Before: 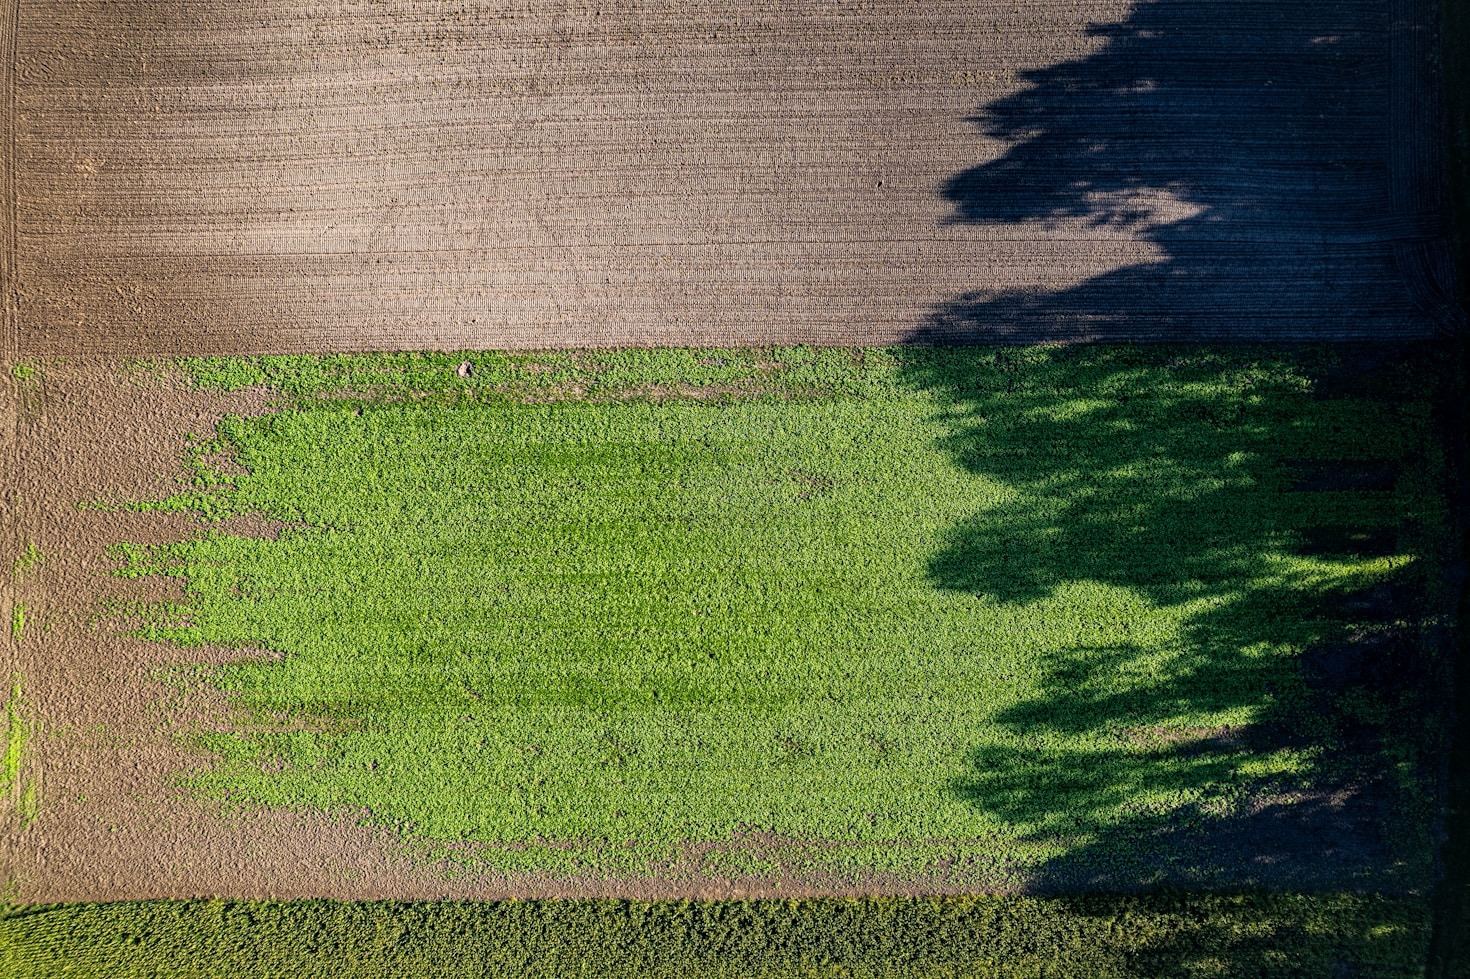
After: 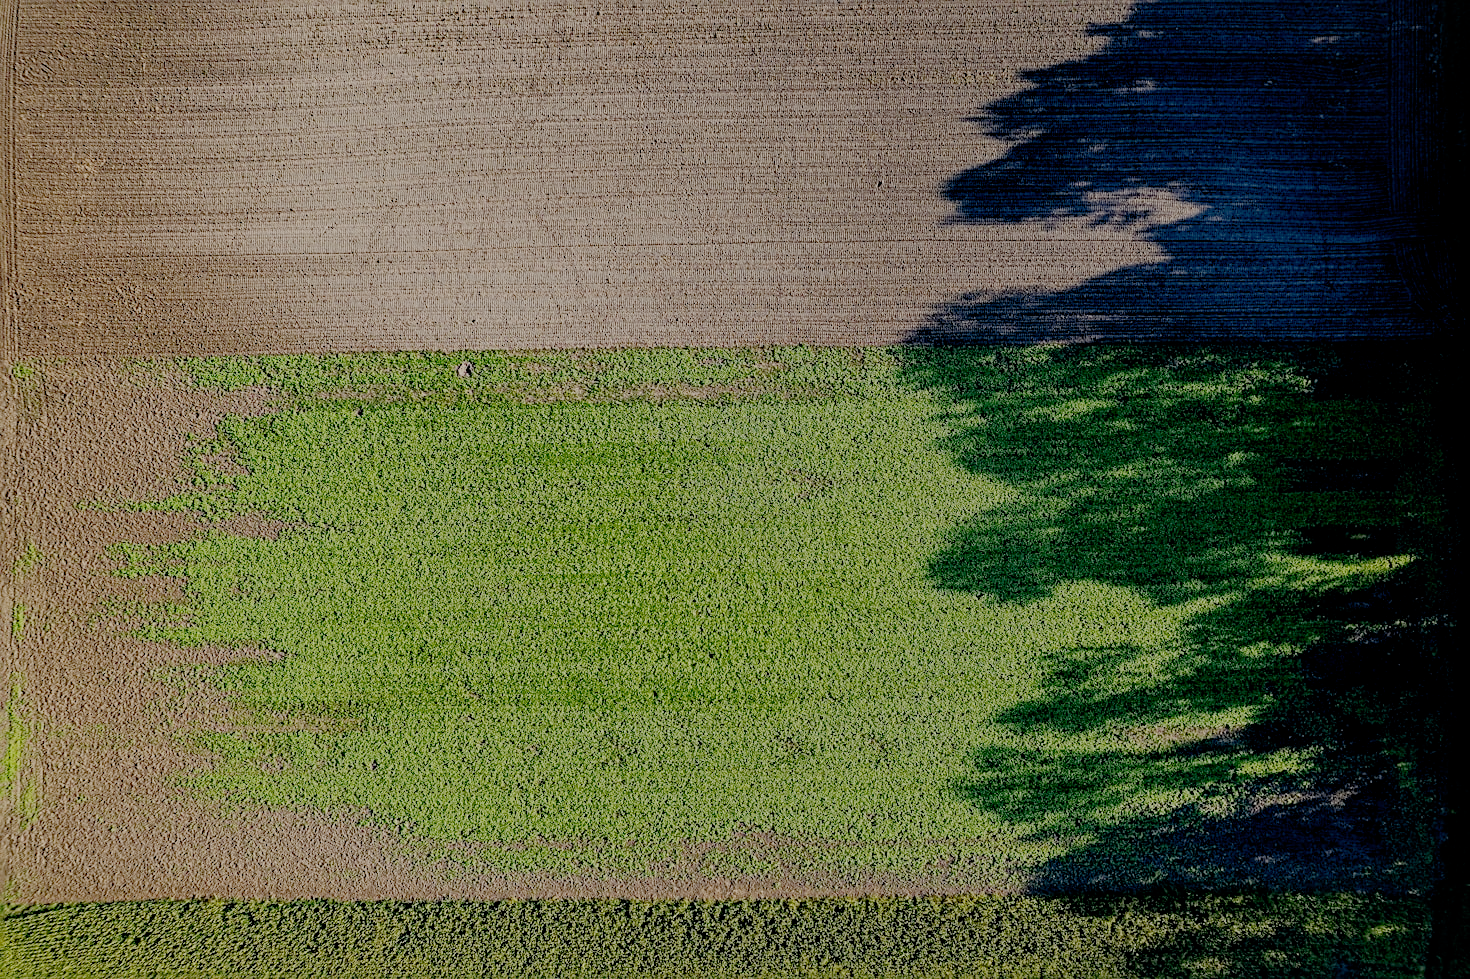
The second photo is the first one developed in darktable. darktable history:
filmic rgb: black relative exposure -7 EV, white relative exposure 6 EV, threshold 3 EV, target black luminance 0%, hardness 2.73, latitude 61.22%, contrast 0.691, highlights saturation mix 10%, shadows ↔ highlights balance -0.073%, preserve chrominance no, color science v4 (2020), iterations of high-quality reconstruction 10, contrast in shadows soft, contrast in highlights soft, enable highlight reconstruction true
white balance: emerald 1
sharpen: on, module defaults
color correction: highlights b* 3
